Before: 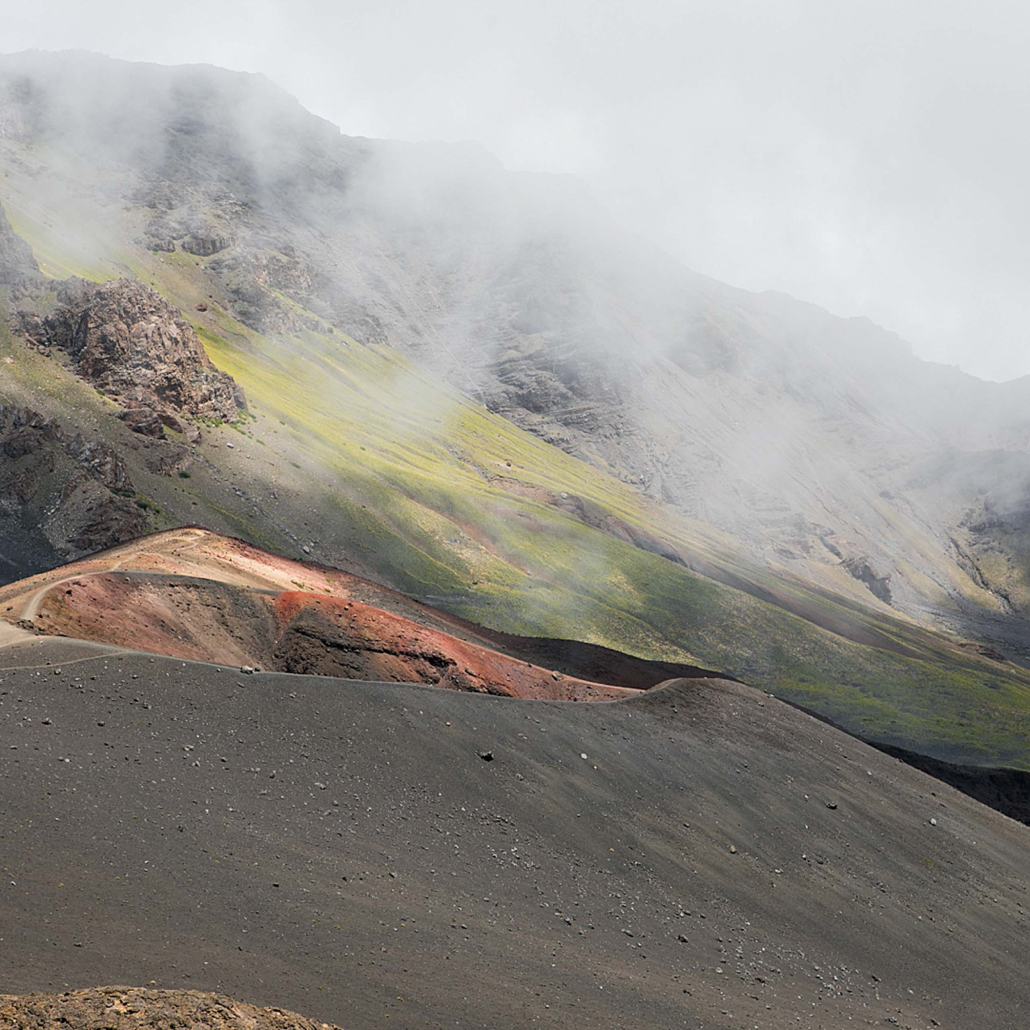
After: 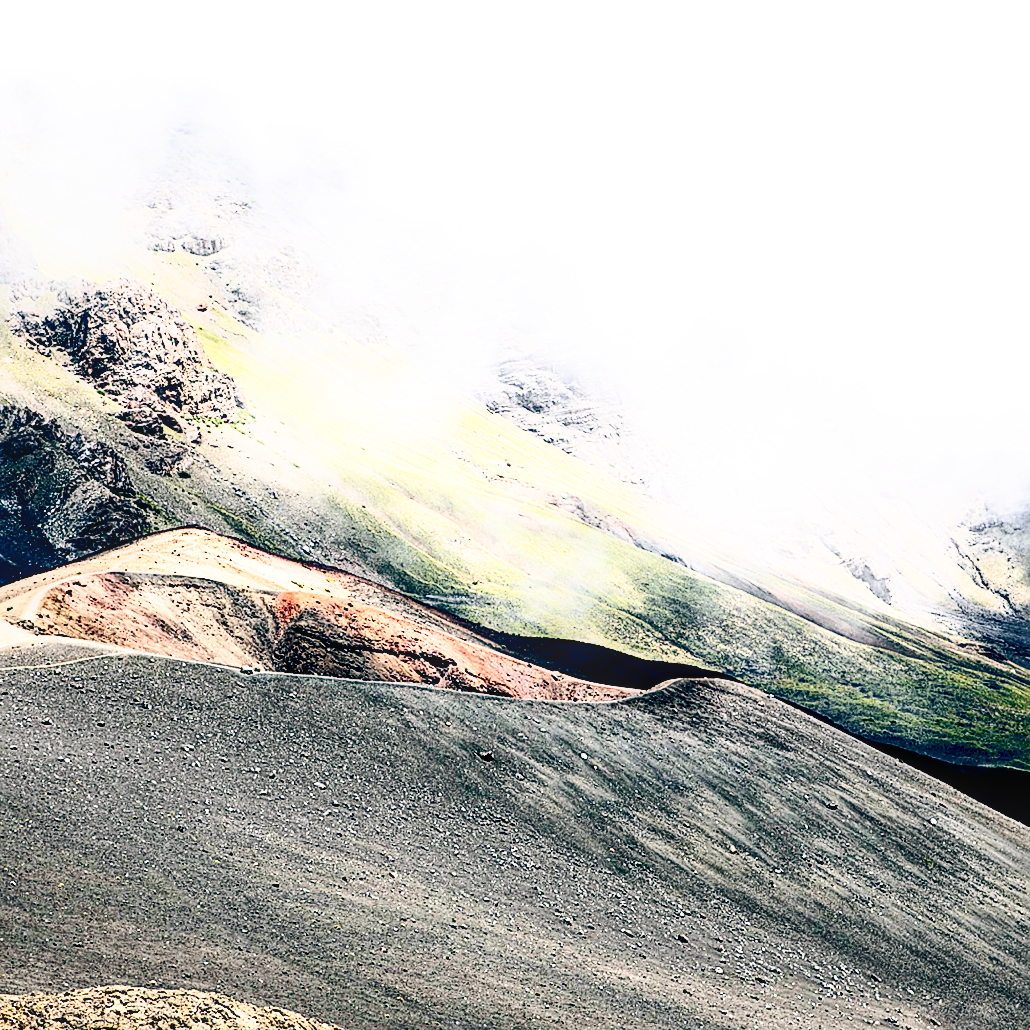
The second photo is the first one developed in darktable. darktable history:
base curve: curves: ch0 [(0, 0) (0.028, 0.03) (0.121, 0.232) (0.46, 0.748) (0.859, 0.968) (1, 1)], preserve colors none
tone equalizer: -8 EV -1.08 EV, -7 EV -1.01 EV, -6 EV -0.867 EV, -5 EV -0.578 EV, -3 EV 0.578 EV, -2 EV 0.867 EV, -1 EV 1.01 EV, +0 EV 1.08 EV, edges refinement/feathering 500, mask exposure compensation -1.57 EV, preserve details no
contrast brightness saturation: contrast 0.39, brightness 0.1
local contrast: on, module defaults
white balance: red 0.983, blue 1.036
sharpen: radius 2.167, amount 0.381, threshold 0
color balance: lift [0.975, 0.993, 1, 1.015], gamma [1.1, 1, 1, 0.945], gain [1, 1.04, 1, 0.95]
